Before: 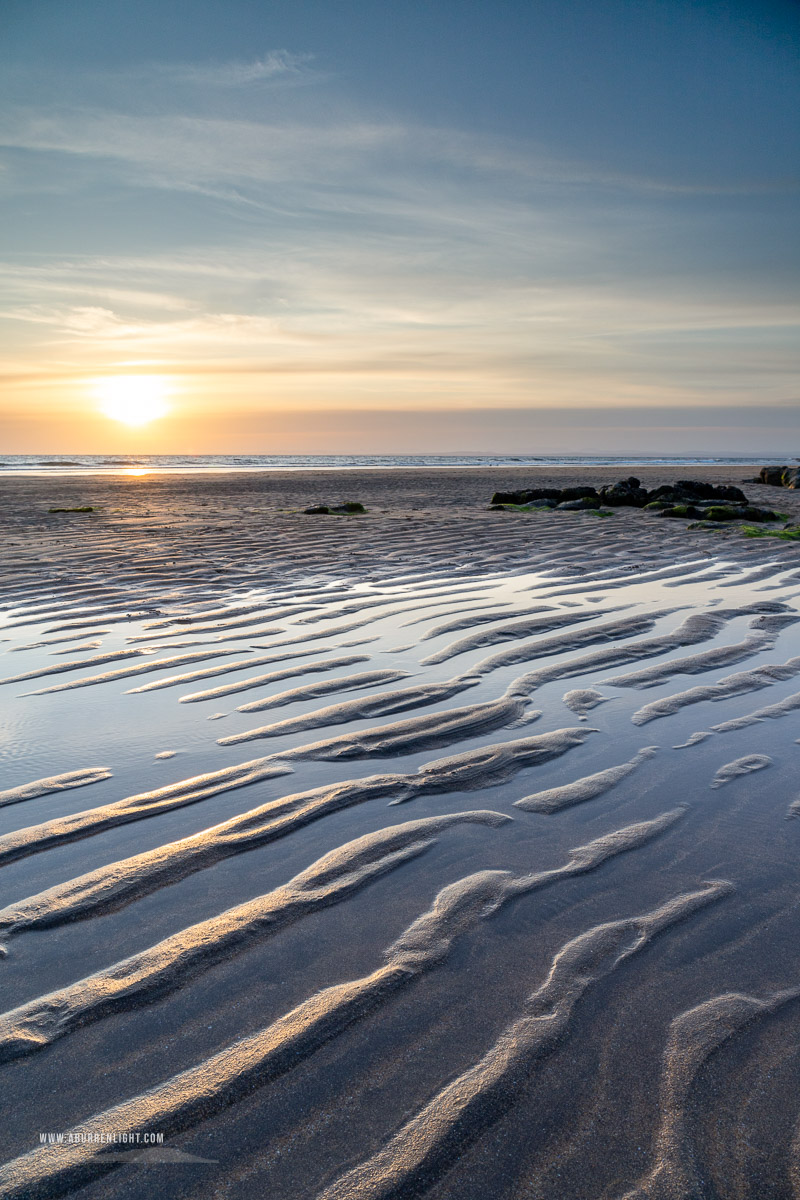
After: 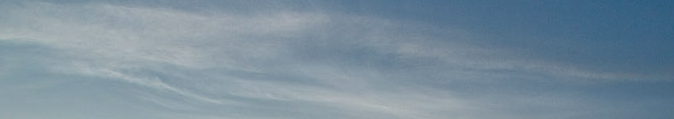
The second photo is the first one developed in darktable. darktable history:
local contrast: mode bilateral grid, contrast 25, coarseness 60, detail 151%, midtone range 0.2
crop and rotate: left 9.644%, top 9.491%, right 6.021%, bottom 80.509%
haze removal: compatibility mode true, adaptive false
